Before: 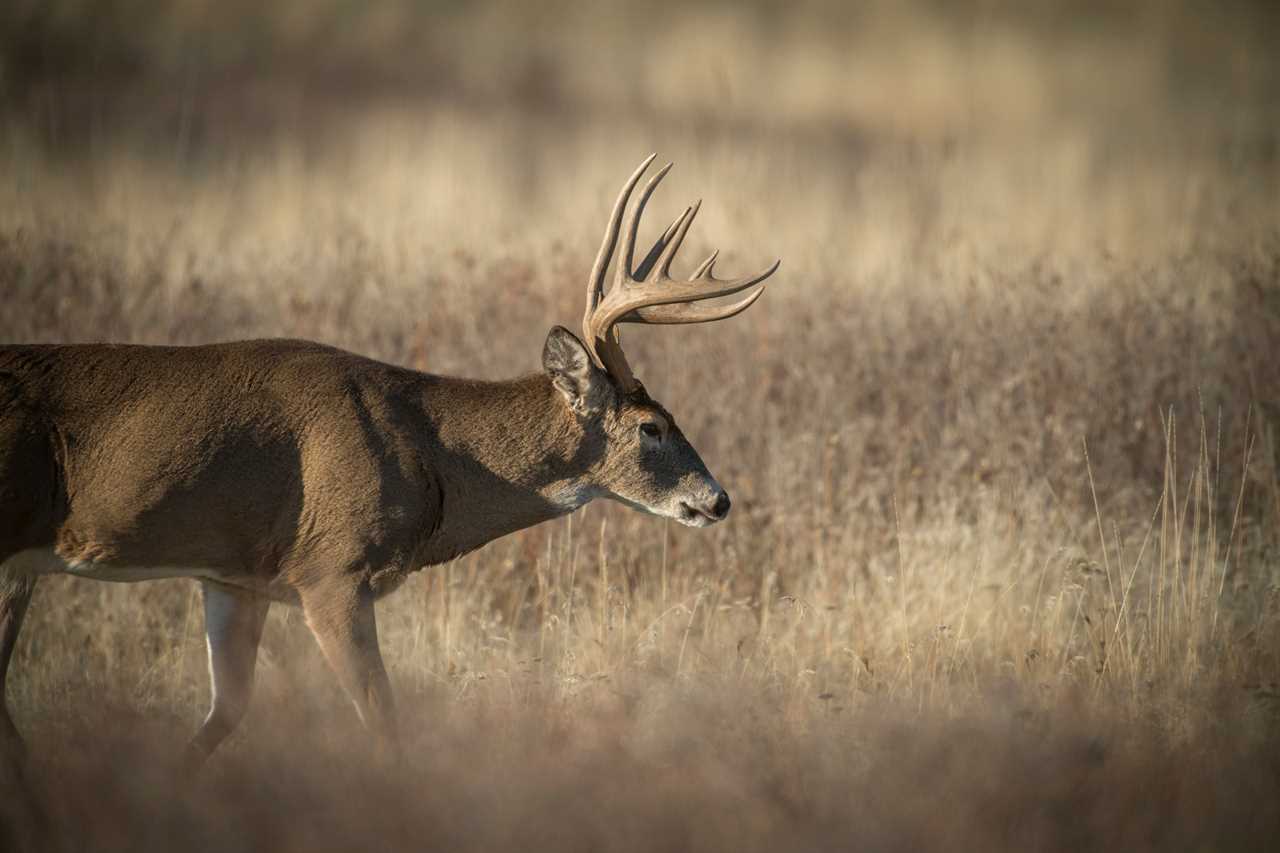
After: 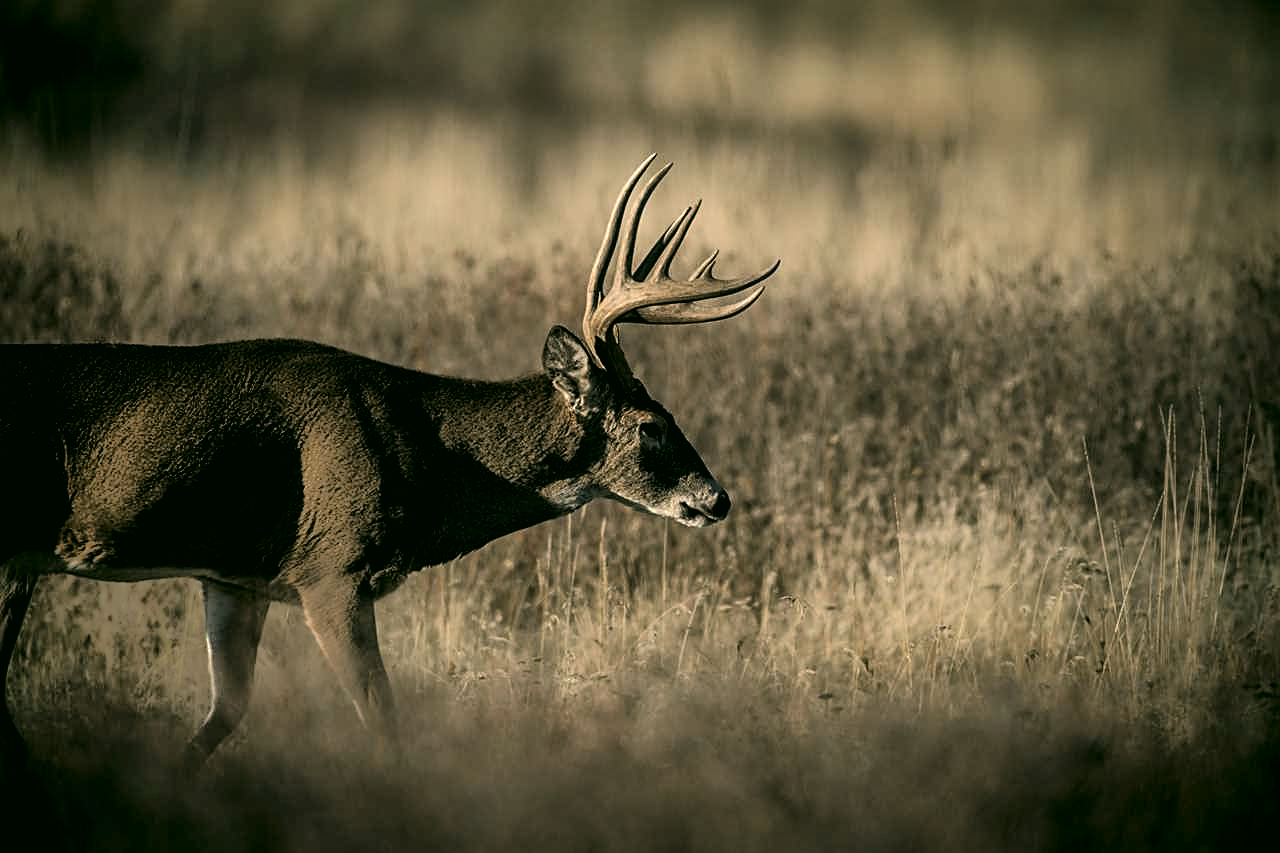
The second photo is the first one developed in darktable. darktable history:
levels: levels [0.101, 0.578, 0.953]
sharpen: on, module defaults
exposure: exposure -0.206 EV, compensate highlight preservation false
tone equalizer: -7 EV 0.213 EV, -6 EV 0.12 EV, -5 EV 0.075 EV, -4 EV 0.055 EV, -2 EV -0.031 EV, -1 EV -0.049 EV, +0 EV -0.072 EV, edges refinement/feathering 500, mask exposure compensation -1.57 EV, preserve details no
contrast brightness saturation: contrast 0.272
color correction: highlights a* 4.24, highlights b* 4.91, shadows a* -8.25, shadows b* 4.97
shadows and highlights: shadows 61.2, highlights -59.85
